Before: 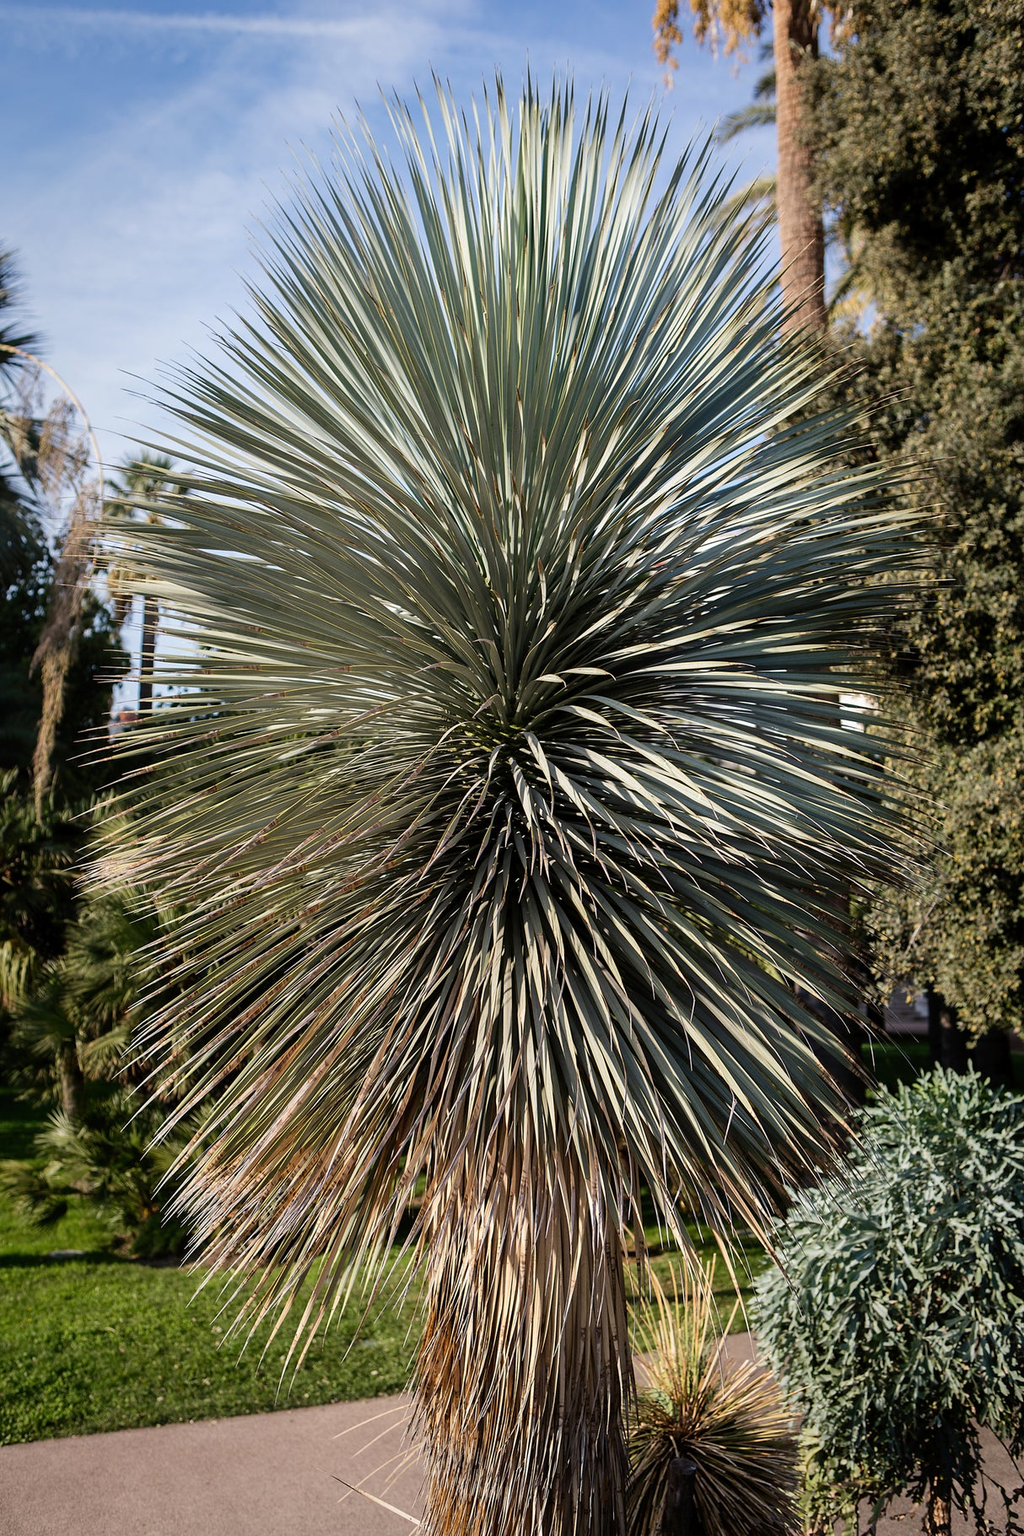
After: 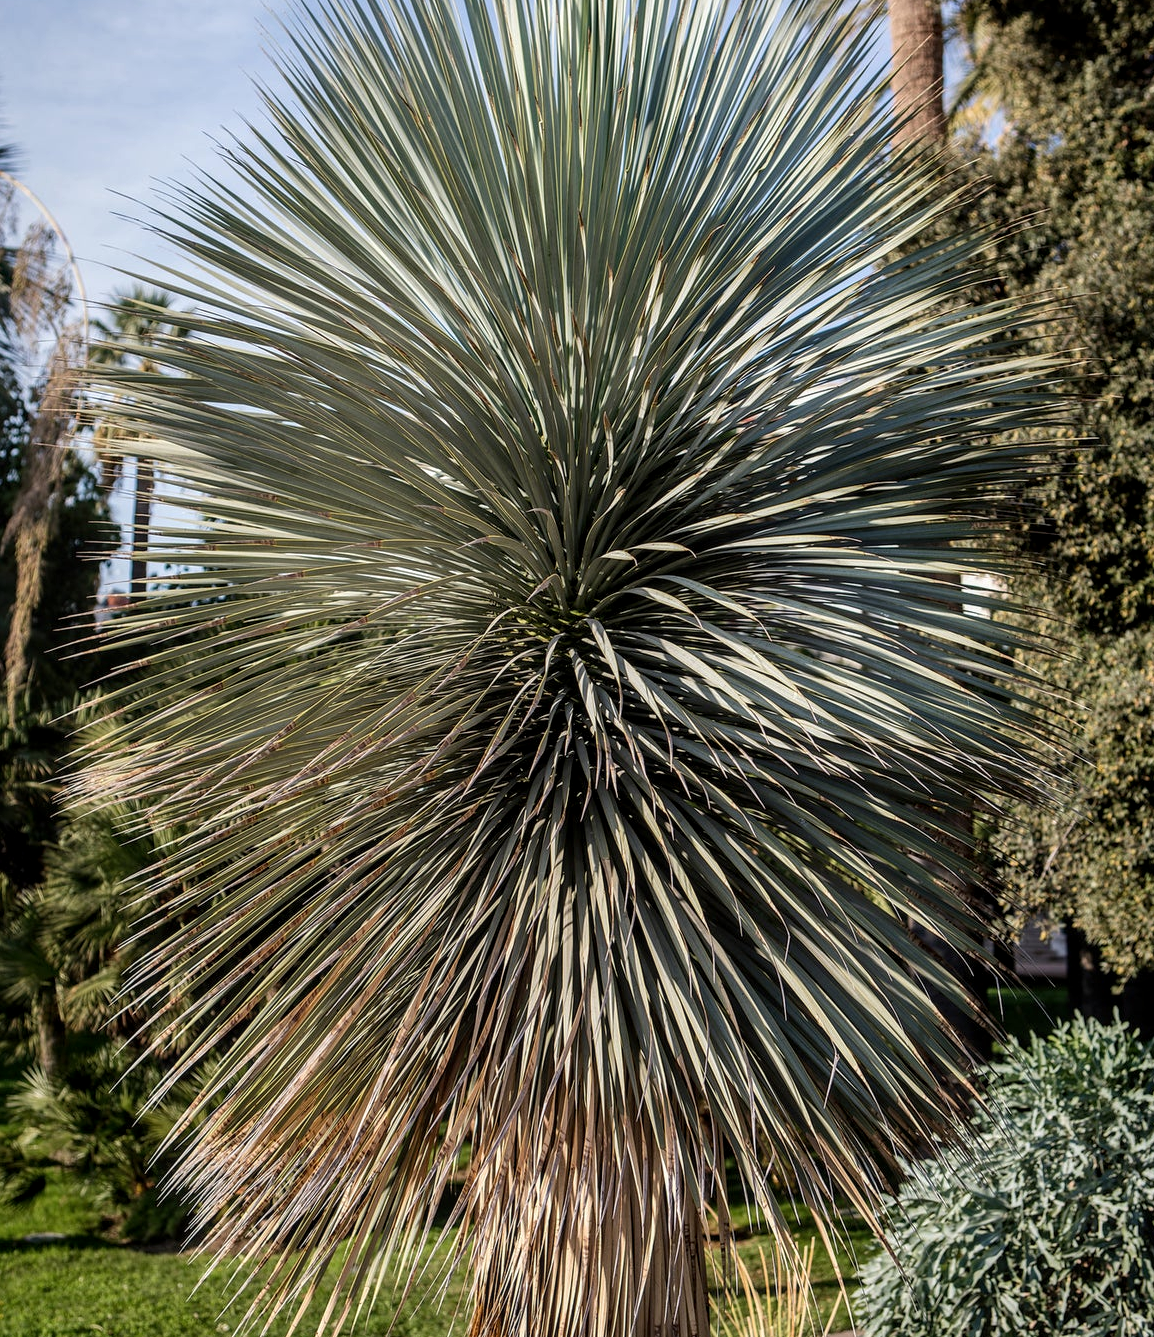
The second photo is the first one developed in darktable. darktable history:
local contrast: on, module defaults
crop and rotate: left 2.815%, top 13.782%, right 2.089%, bottom 12.788%
